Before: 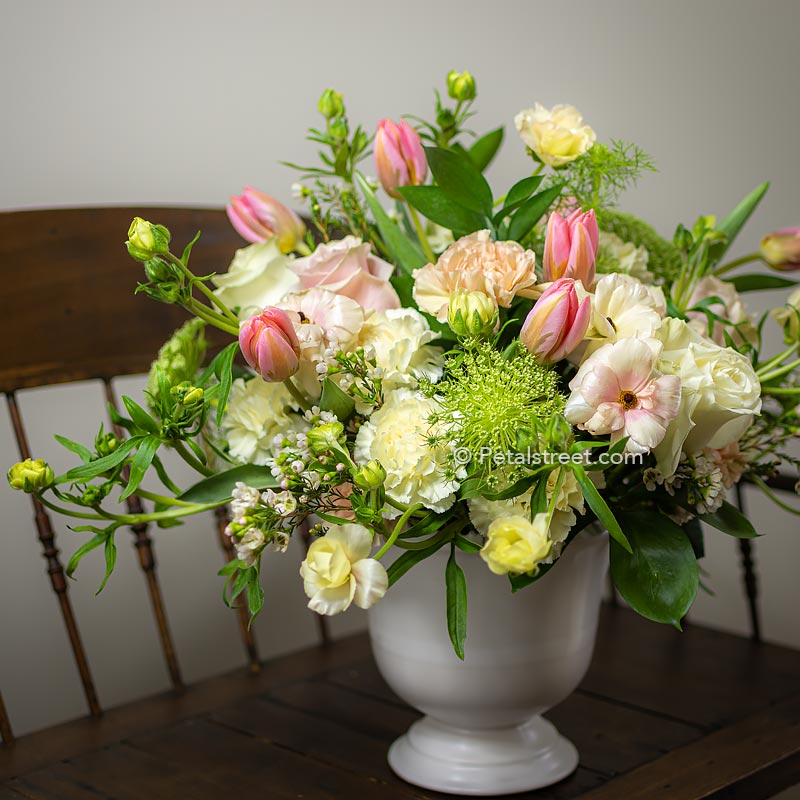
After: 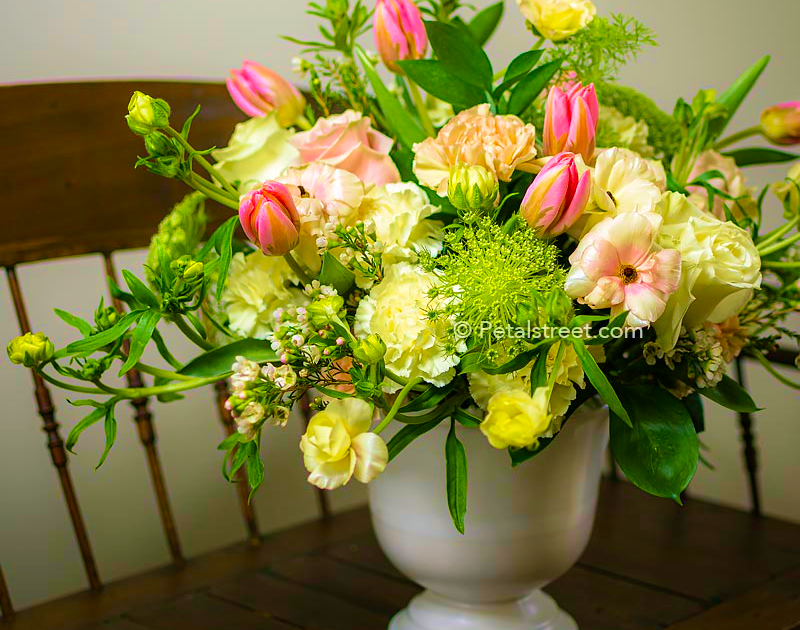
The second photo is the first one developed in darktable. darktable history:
velvia: strength 73.85%
crop and rotate: top 15.766%, bottom 5.365%
color balance rgb: shadows lift › luminance -7.726%, shadows lift › chroma 2.414%, shadows lift › hue 166.48°, linear chroma grading › global chroma 24.918%, perceptual saturation grading › global saturation 27.569%, perceptual saturation grading › highlights -24.902%, perceptual saturation grading › shadows 25.106%, perceptual brilliance grading › mid-tones 10.507%, perceptual brilliance grading › shadows 14.826%, global vibrance 20%
